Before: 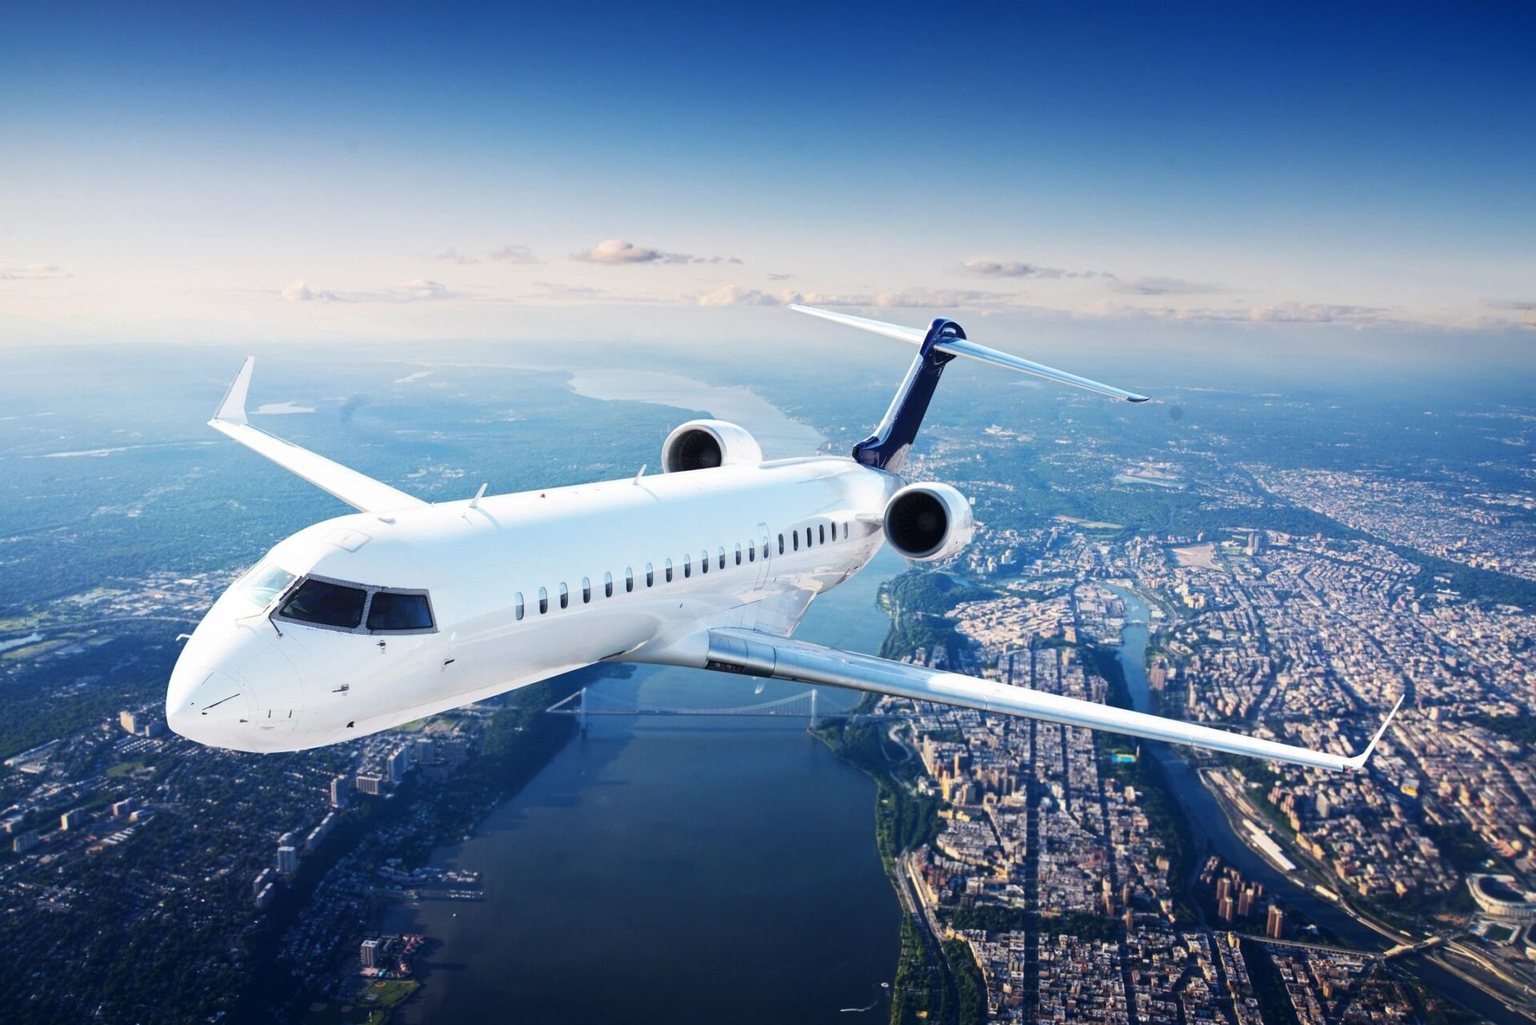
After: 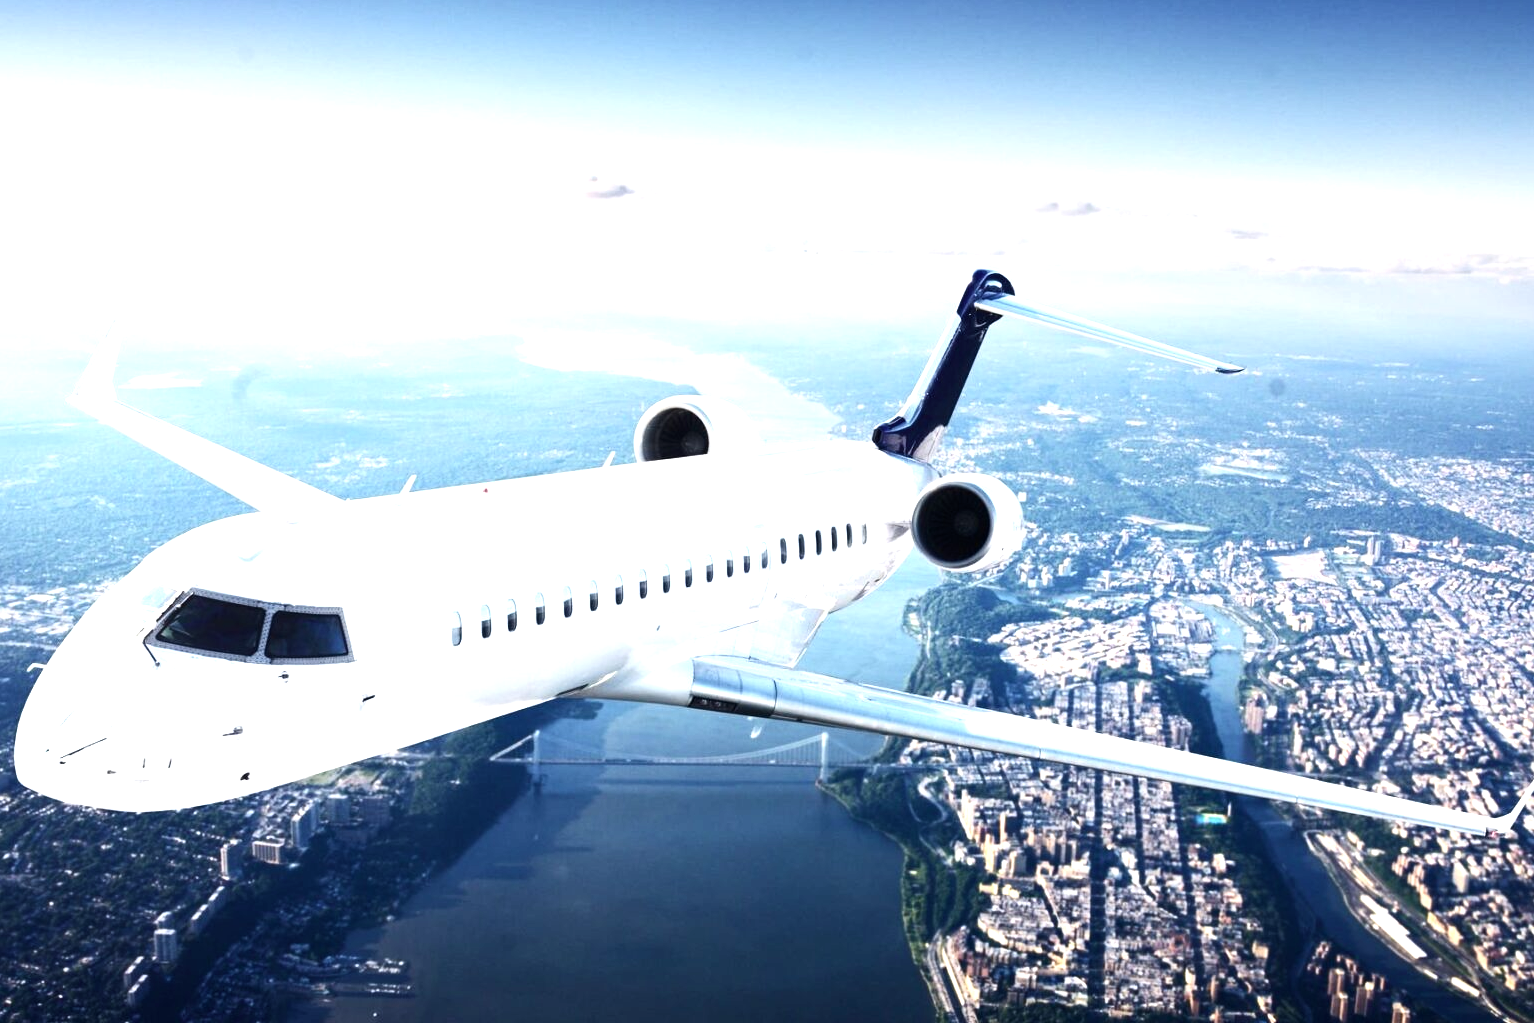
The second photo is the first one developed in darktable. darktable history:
crop and rotate: left 10.071%, top 10.071%, right 10.02%, bottom 10.02%
color balance rgb: shadows lift › luminance -20%, power › hue 72.24°, highlights gain › luminance 15%, global offset › hue 171.6°, perceptual saturation grading › highlights -15%, perceptual saturation grading › shadows 25%, global vibrance 35%, contrast 10%
exposure: exposure 0.6 EV, compensate highlight preservation false
contrast brightness saturation: contrast 0.1, saturation -0.3
rotate and perspective: automatic cropping original format, crop left 0, crop top 0
